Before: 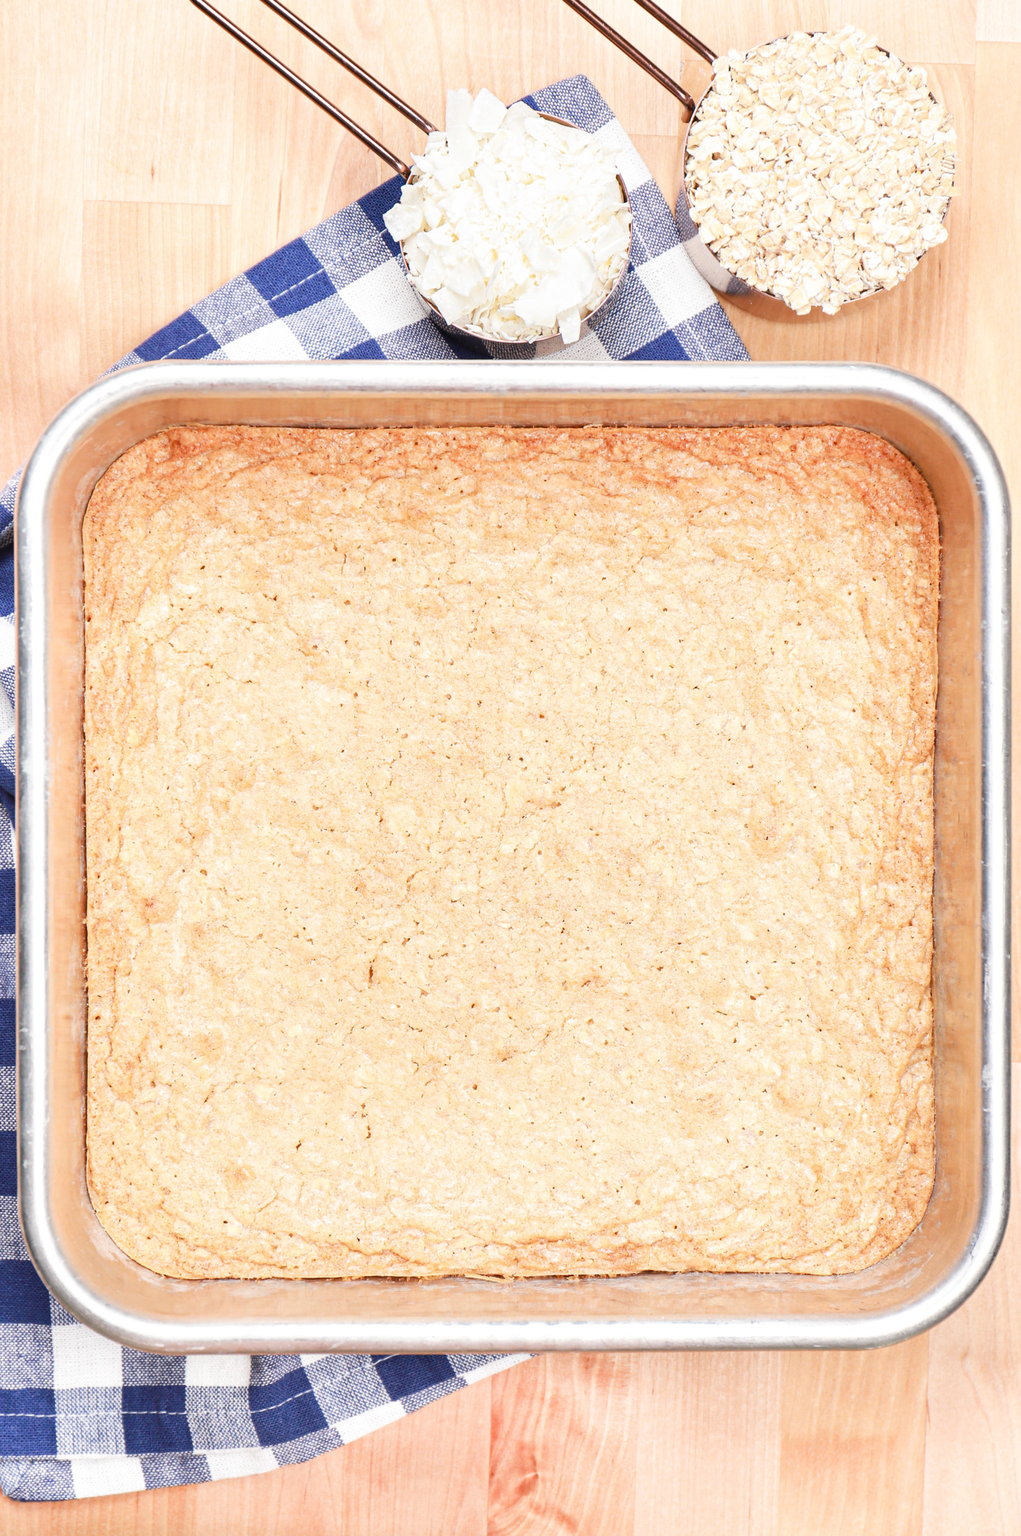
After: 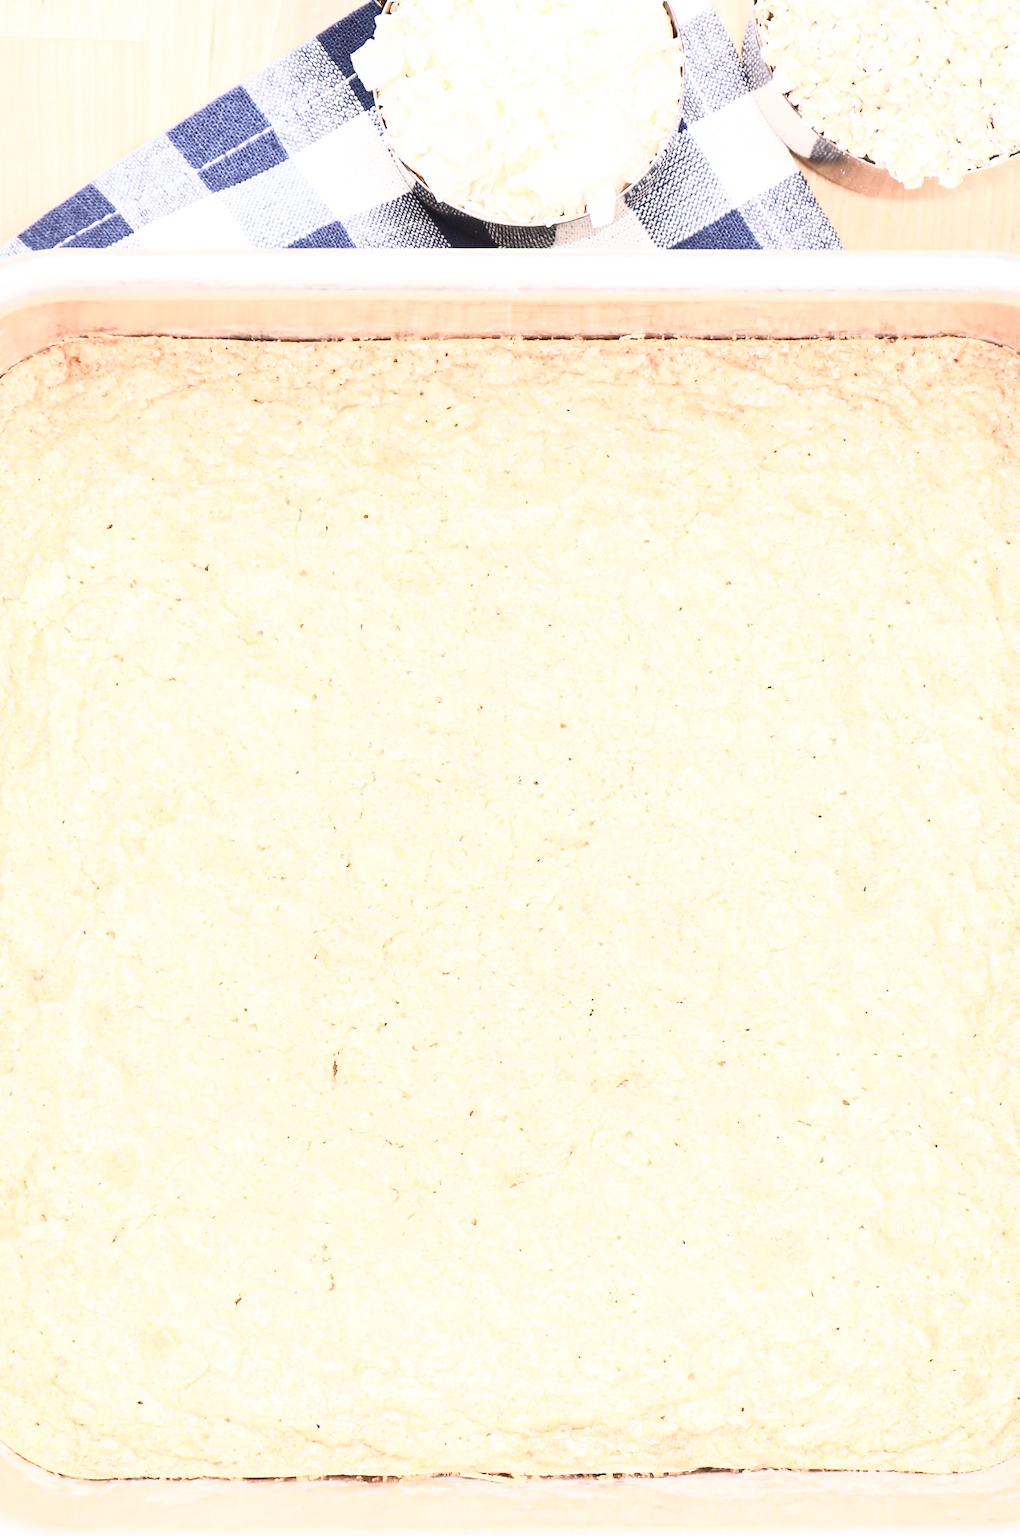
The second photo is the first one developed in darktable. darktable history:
contrast brightness saturation: contrast 0.57, brightness 0.57, saturation -0.34
crop and rotate: left 11.831%, top 11.346%, right 13.429%, bottom 13.899%
